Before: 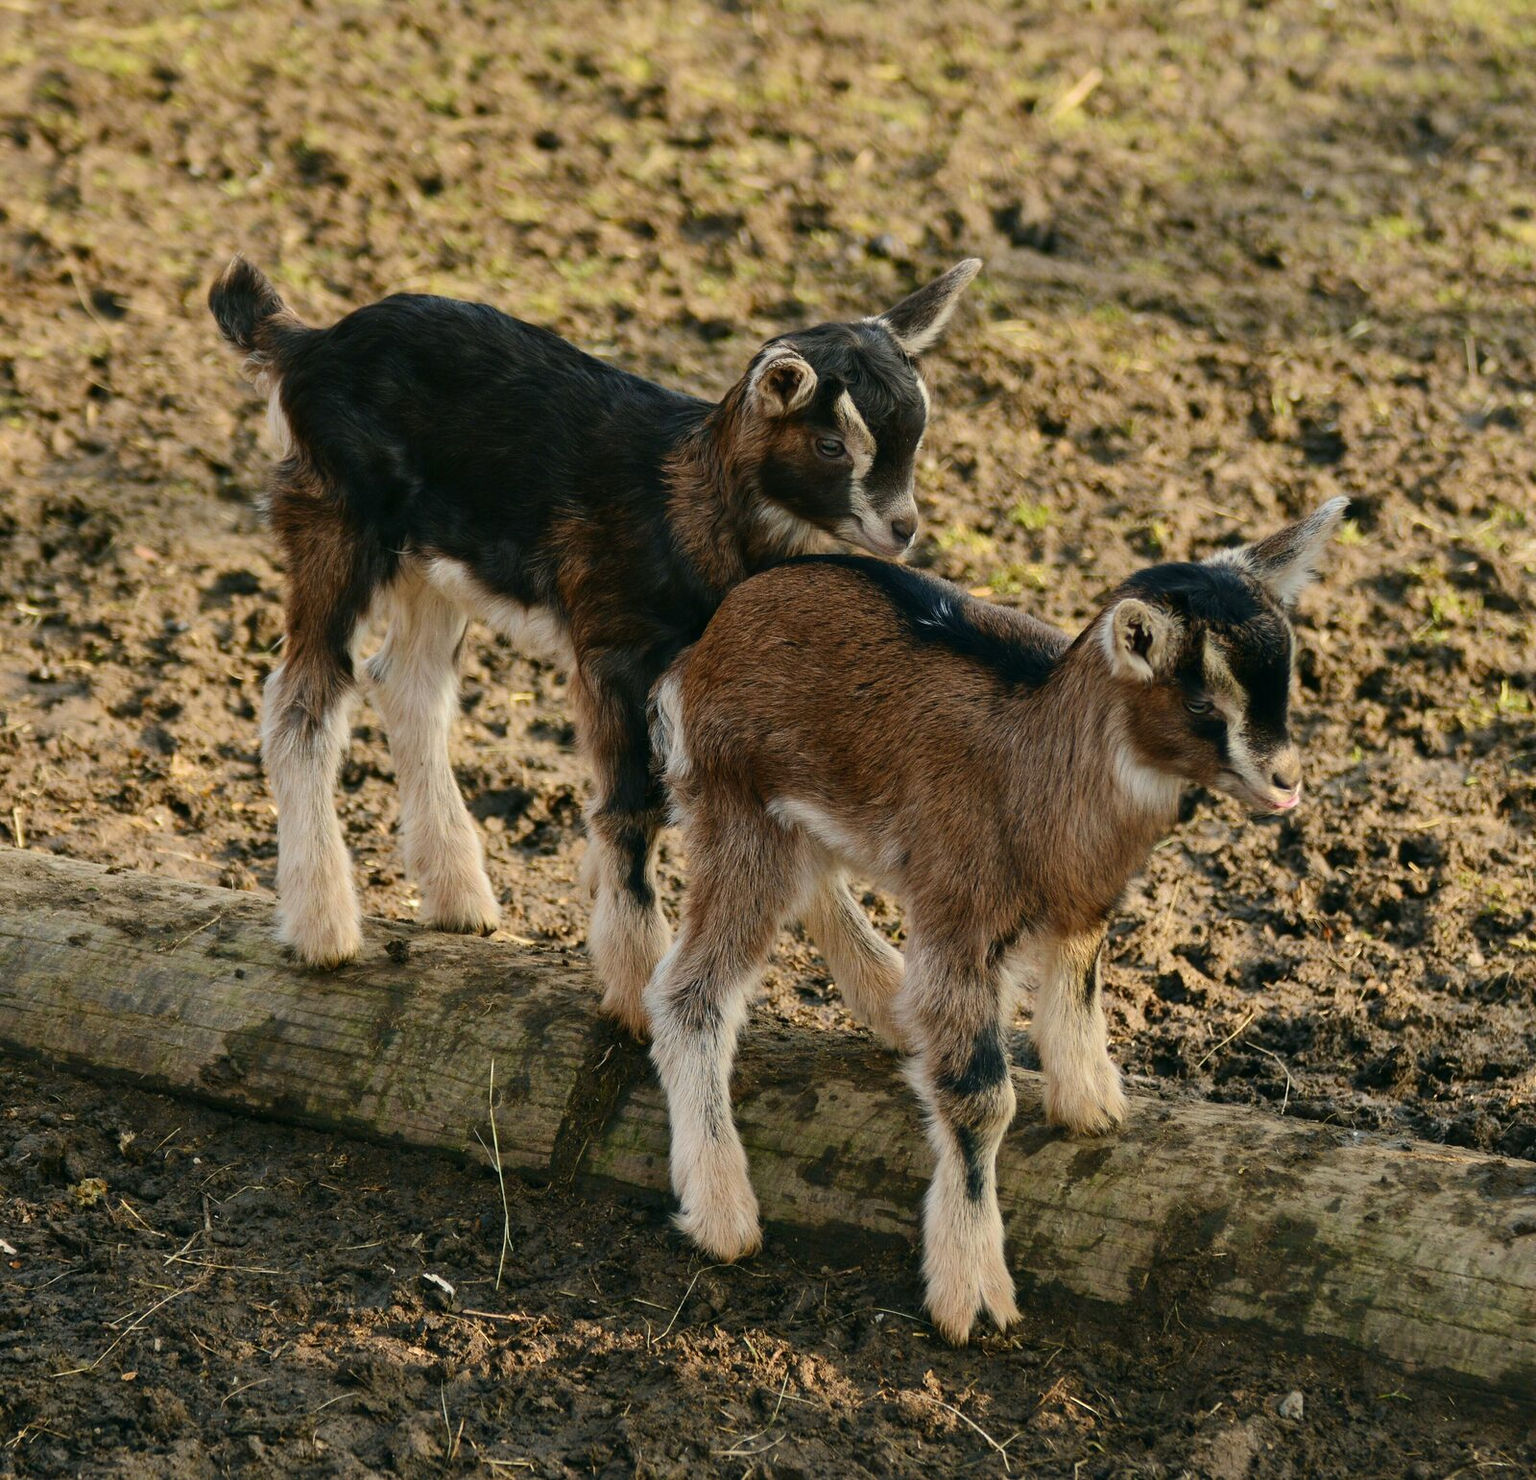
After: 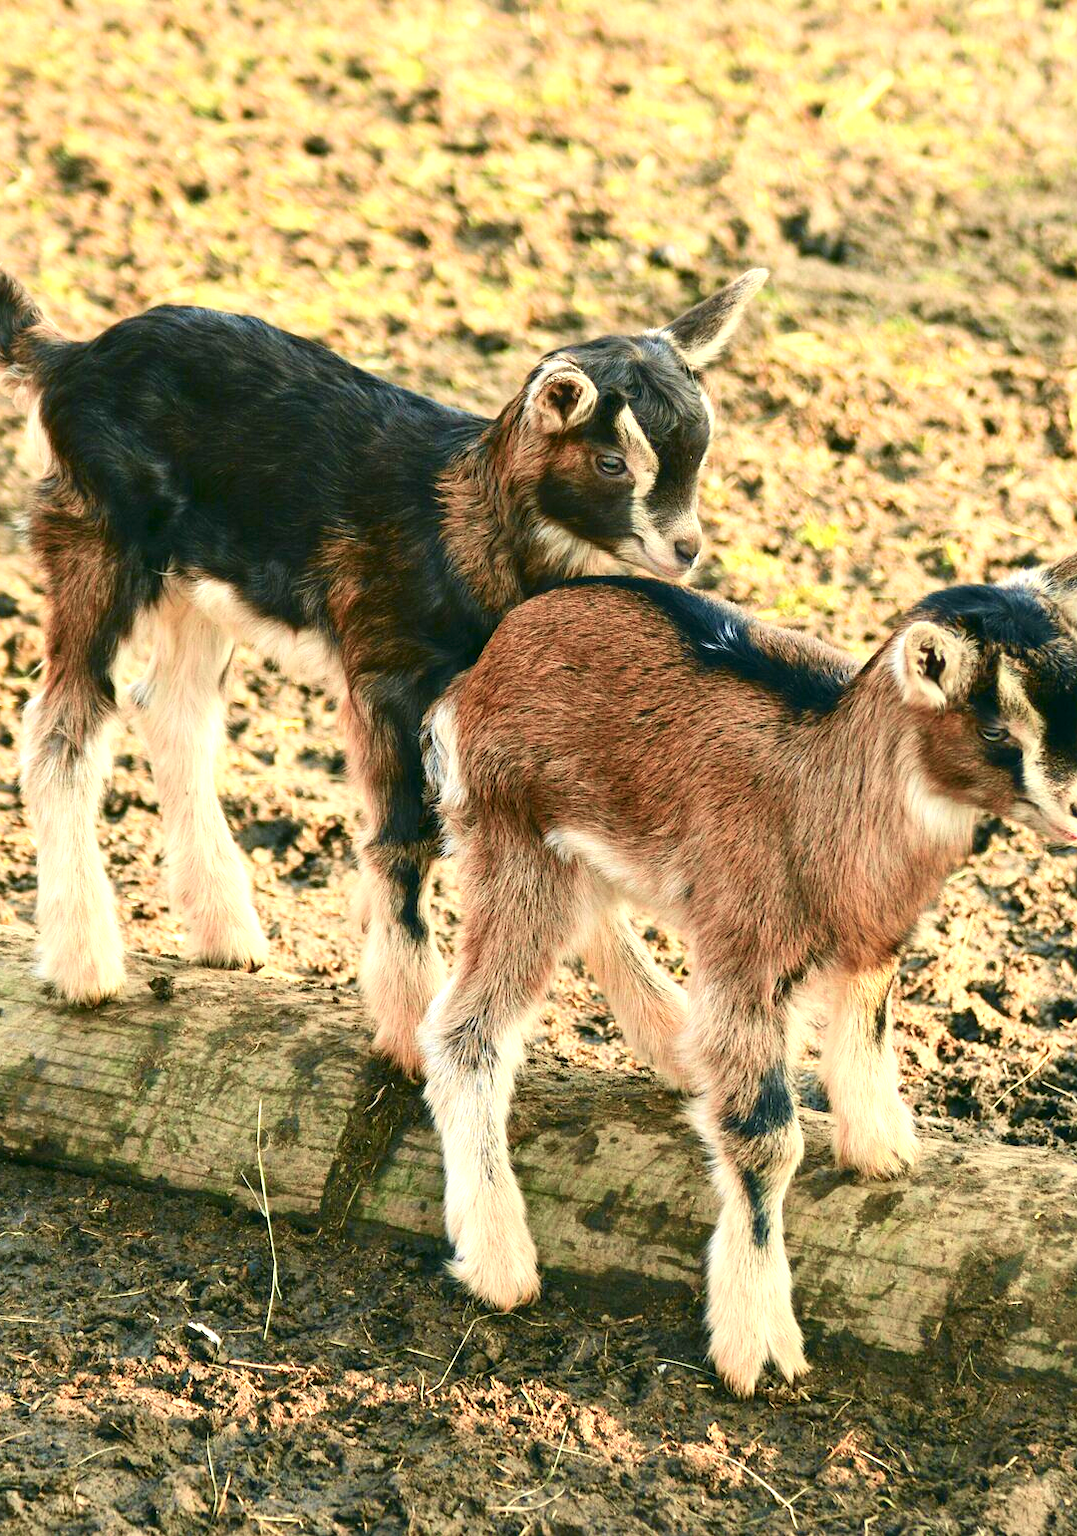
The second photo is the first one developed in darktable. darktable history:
tone equalizer: edges refinement/feathering 500, mask exposure compensation -1.57 EV, preserve details no
exposure: black level correction 0, exposure 1.484 EV, compensate highlight preservation false
crop and rotate: left 15.756%, right 16.621%
color calibration: illuminant same as pipeline (D50), adaptation XYZ, x 0.346, y 0.358, temperature 5019.13 K
tone curve: curves: ch0 [(0, 0.021) (0.049, 0.044) (0.152, 0.14) (0.328, 0.357) (0.473, 0.529) (0.641, 0.705) (0.868, 0.887) (1, 0.969)]; ch1 [(0, 0) (0.322, 0.328) (0.43, 0.425) (0.474, 0.466) (0.502, 0.503) (0.522, 0.526) (0.564, 0.591) (0.602, 0.632) (0.677, 0.701) (0.859, 0.885) (1, 1)]; ch2 [(0, 0) (0.33, 0.301) (0.447, 0.44) (0.502, 0.505) (0.535, 0.554) (0.565, 0.598) (0.618, 0.629) (1, 1)], color space Lab, independent channels, preserve colors none
